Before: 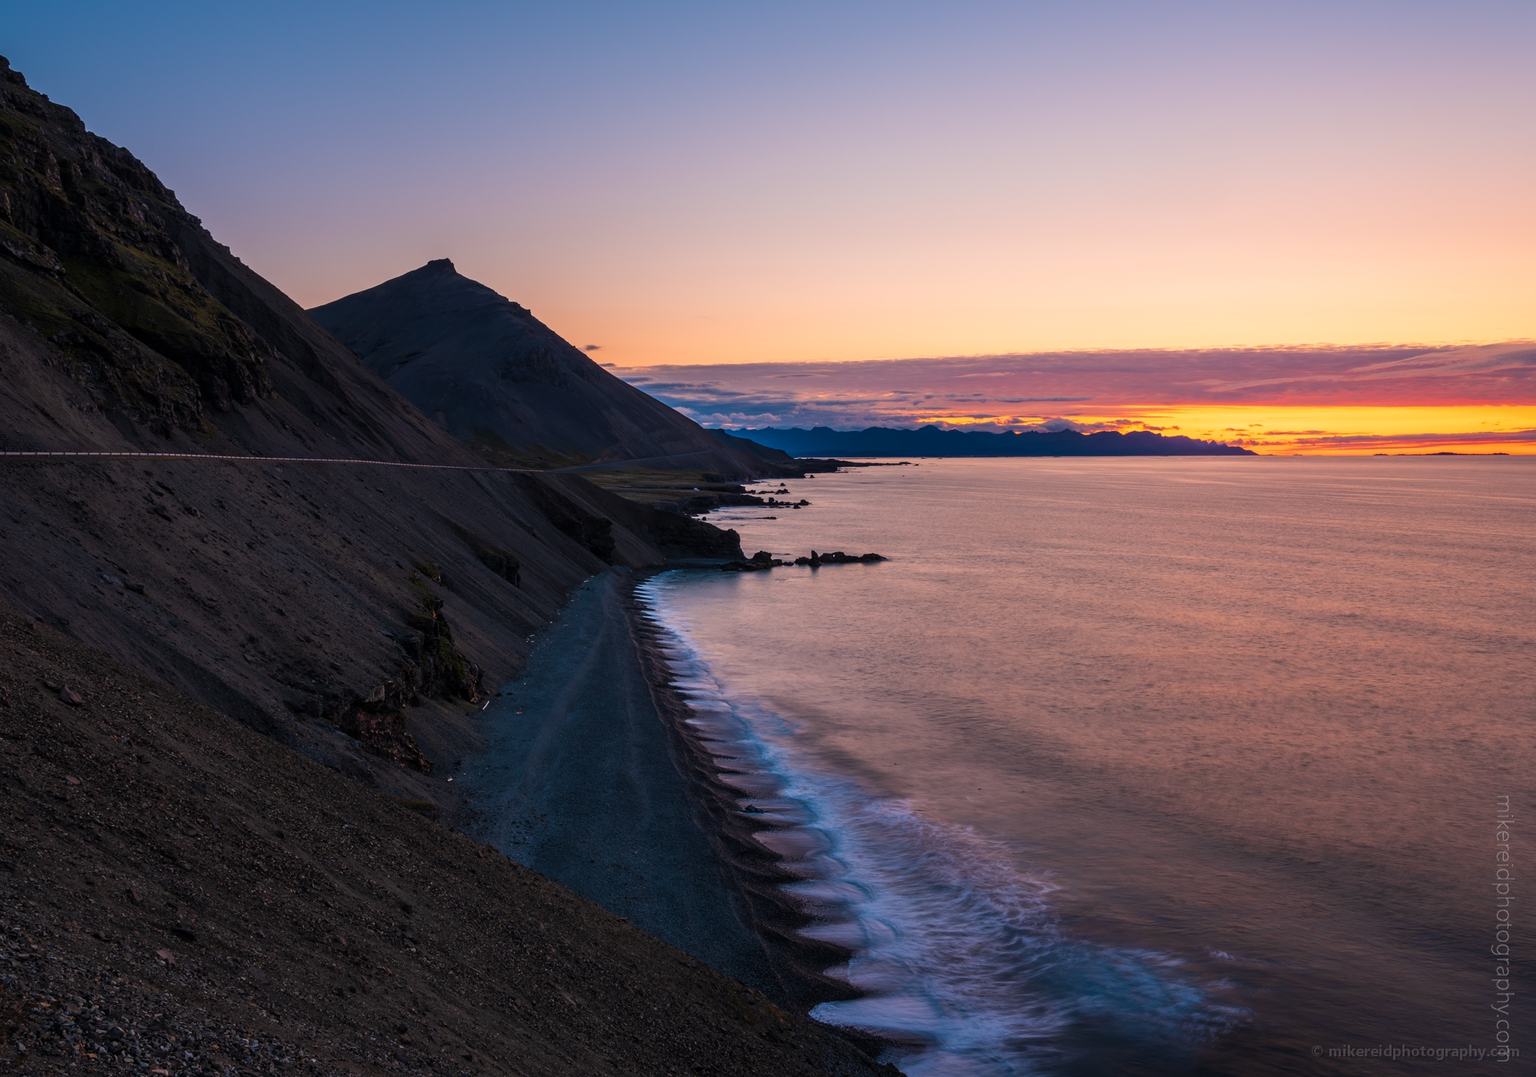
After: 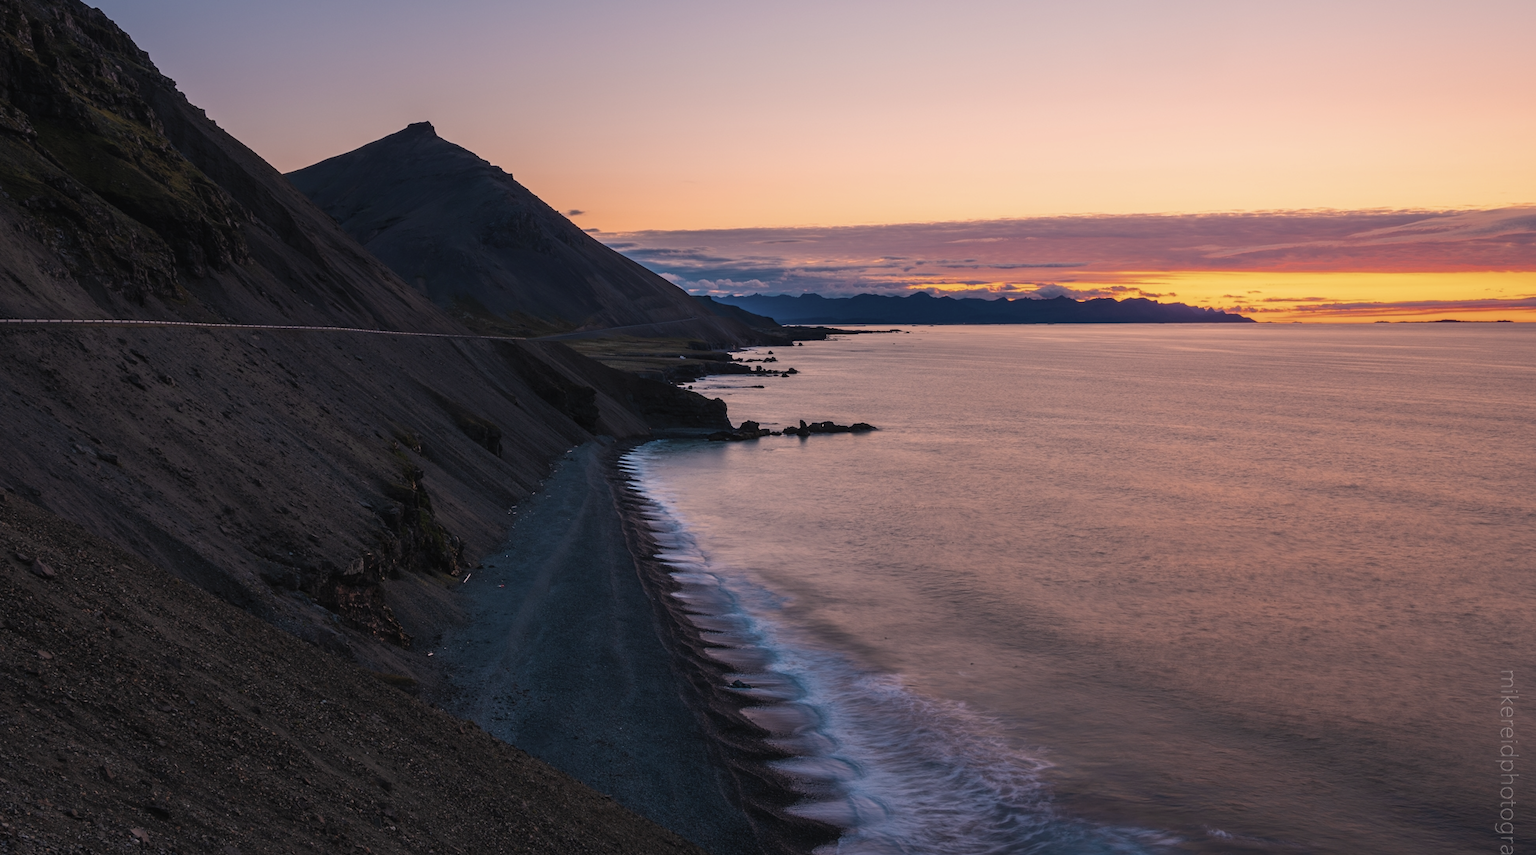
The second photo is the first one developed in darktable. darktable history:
contrast brightness saturation: contrast -0.05, saturation -0.414
crop and rotate: left 1.931%, top 12.99%, right 0.224%, bottom 9.201%
color balance rgb: highlights gain › chroma 2.04%, highlights gain › hue 44.66°, perceptual saturation grading › global saturation 29.827%
